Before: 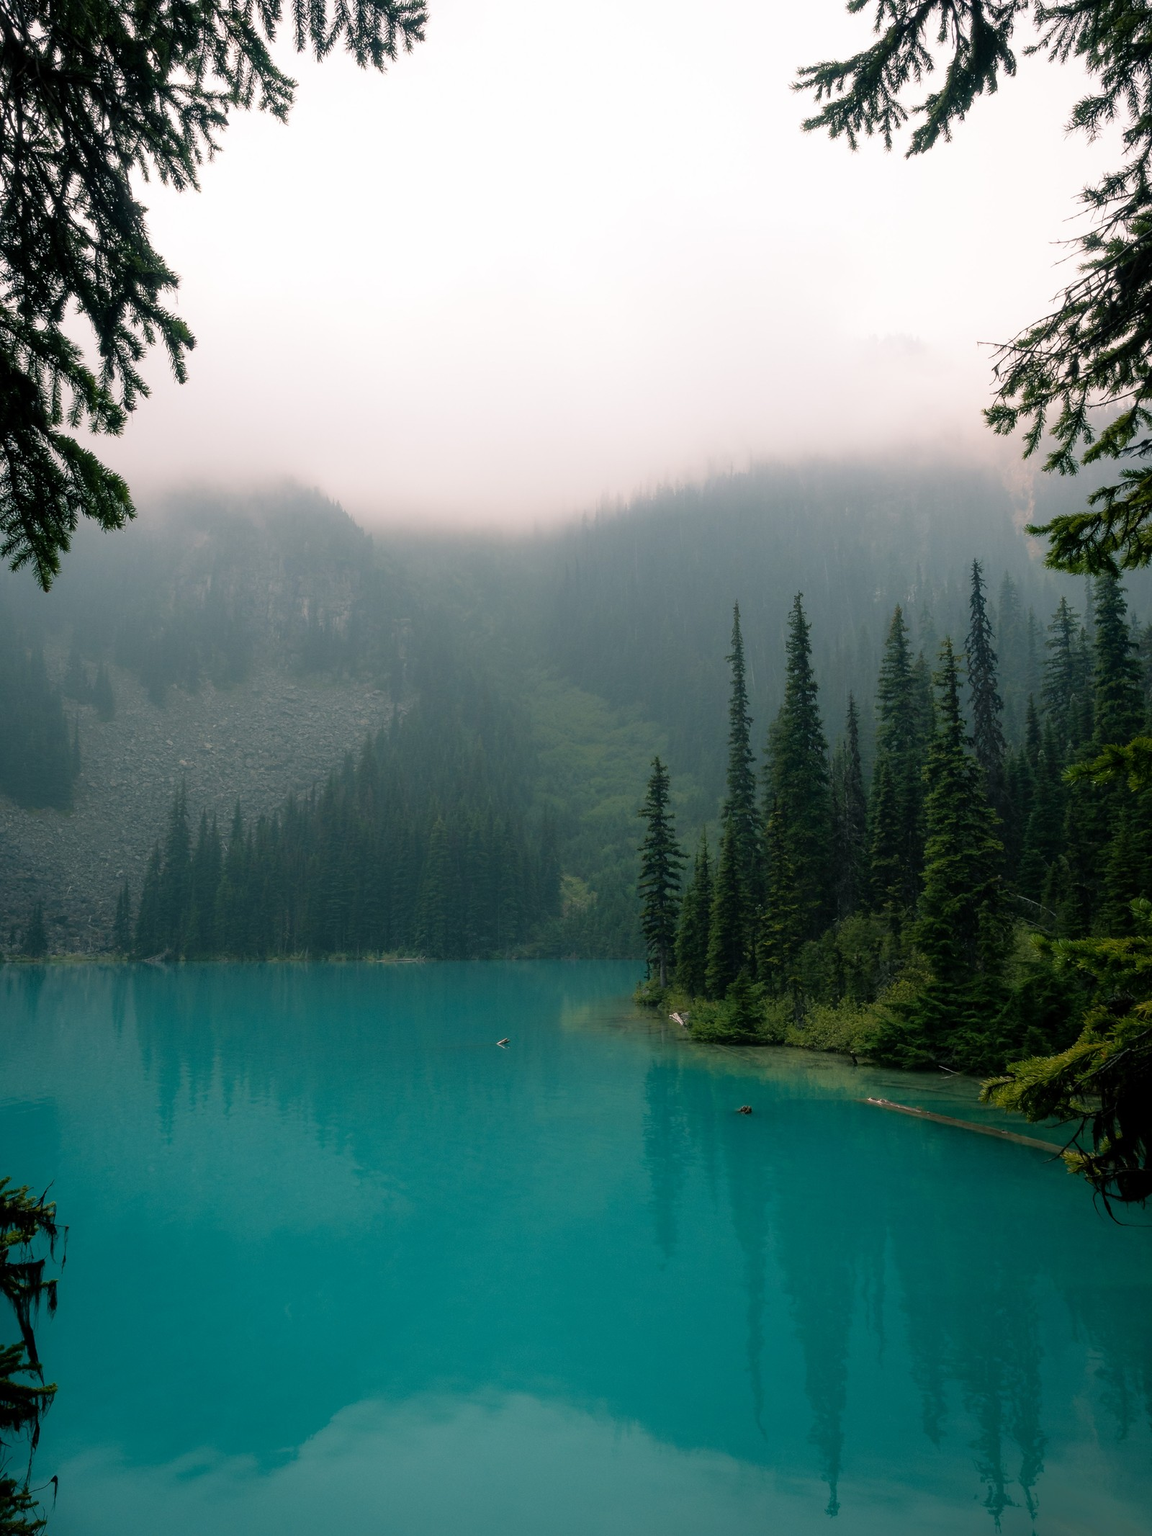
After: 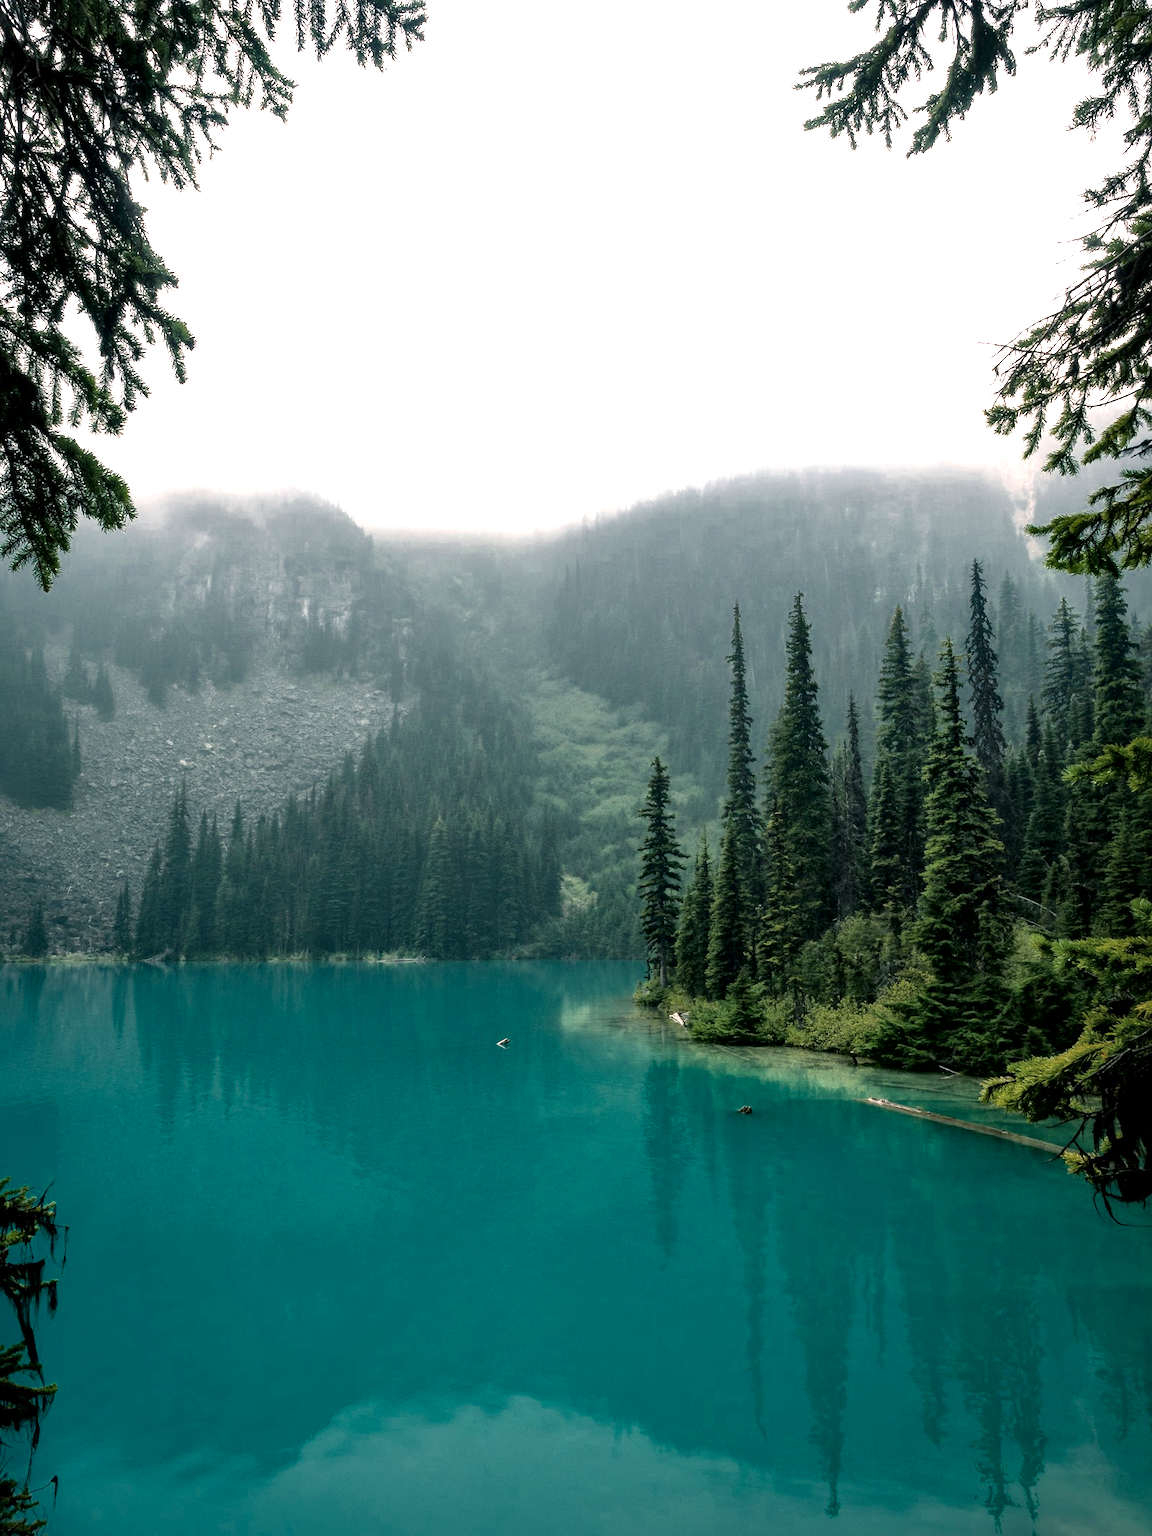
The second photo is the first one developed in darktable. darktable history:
color zones: curves: ch0 [(0, 0.497) (0.143, 0.5) (0.286, 0.5) (0.429, 0.483) (0.571, 0.116) (0.714, -0.006) (0.857, 0.28) (1, 0.497)]
exposure: exposure 0.948 EV, compensate exposure bias true, compensate highlight preservation false
contrast brightness saturation: saturation -0.062
local contrast: mode bilateral grid, contrast 20, coarseness 50, detail 179%, midtone range 0.2
